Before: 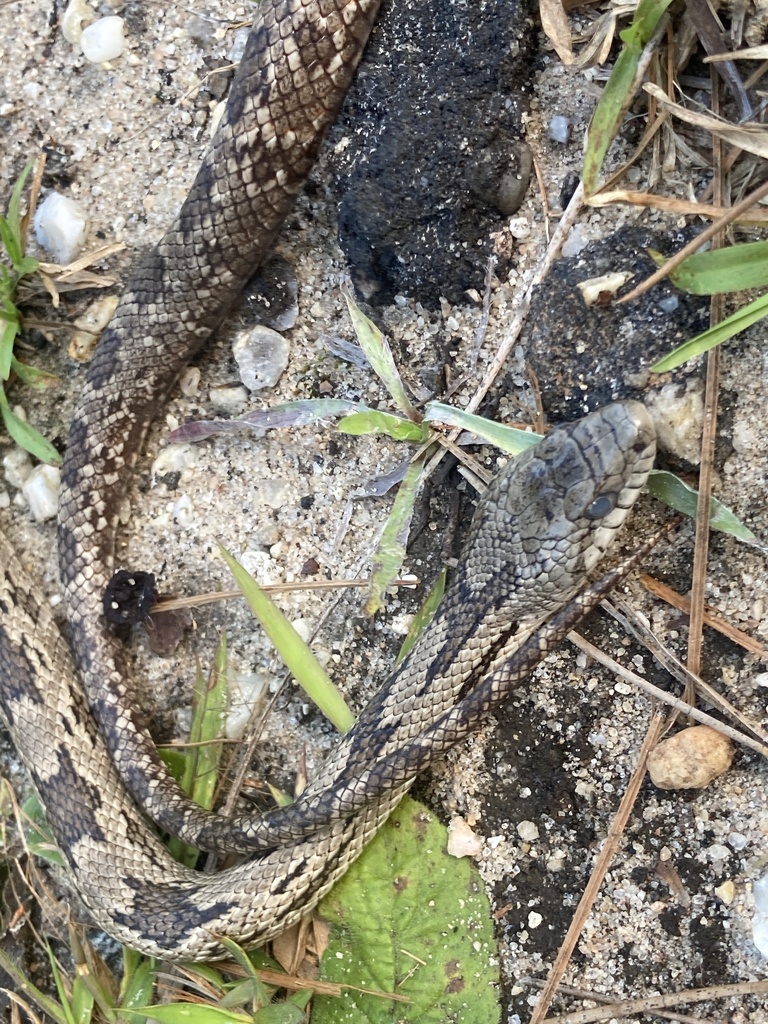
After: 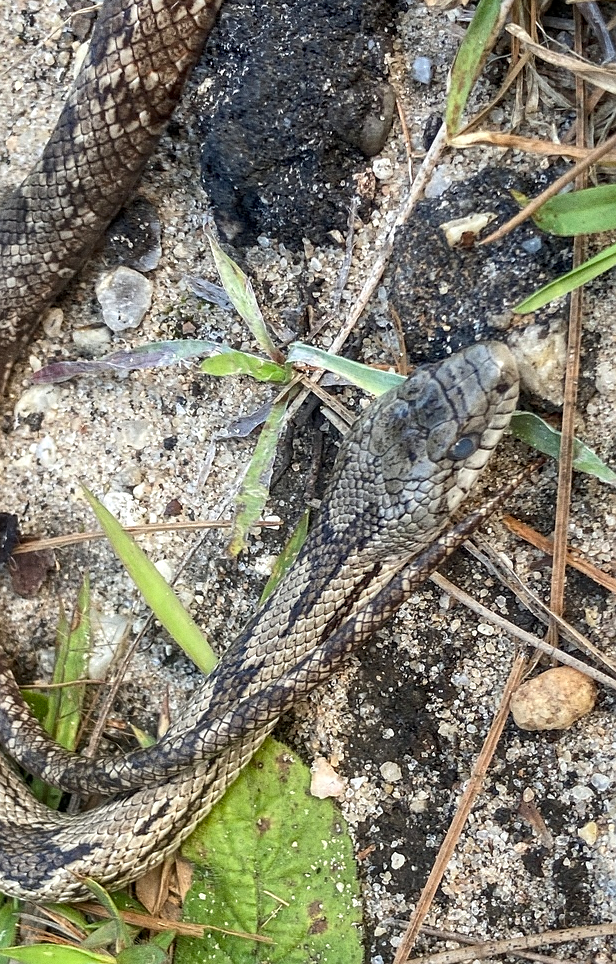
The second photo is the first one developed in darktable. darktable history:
crop and rotate: left 17.959%, top 5.771%, right 1.742%
sharpen: radius 0.969, amount 0.604
grain: coarseness 0.47 ISO
white balance: red 0.988, blue 1.017
color correction: highlights b* 3
color balance rgb: on, module defaults
local contrast: on, module defaults
